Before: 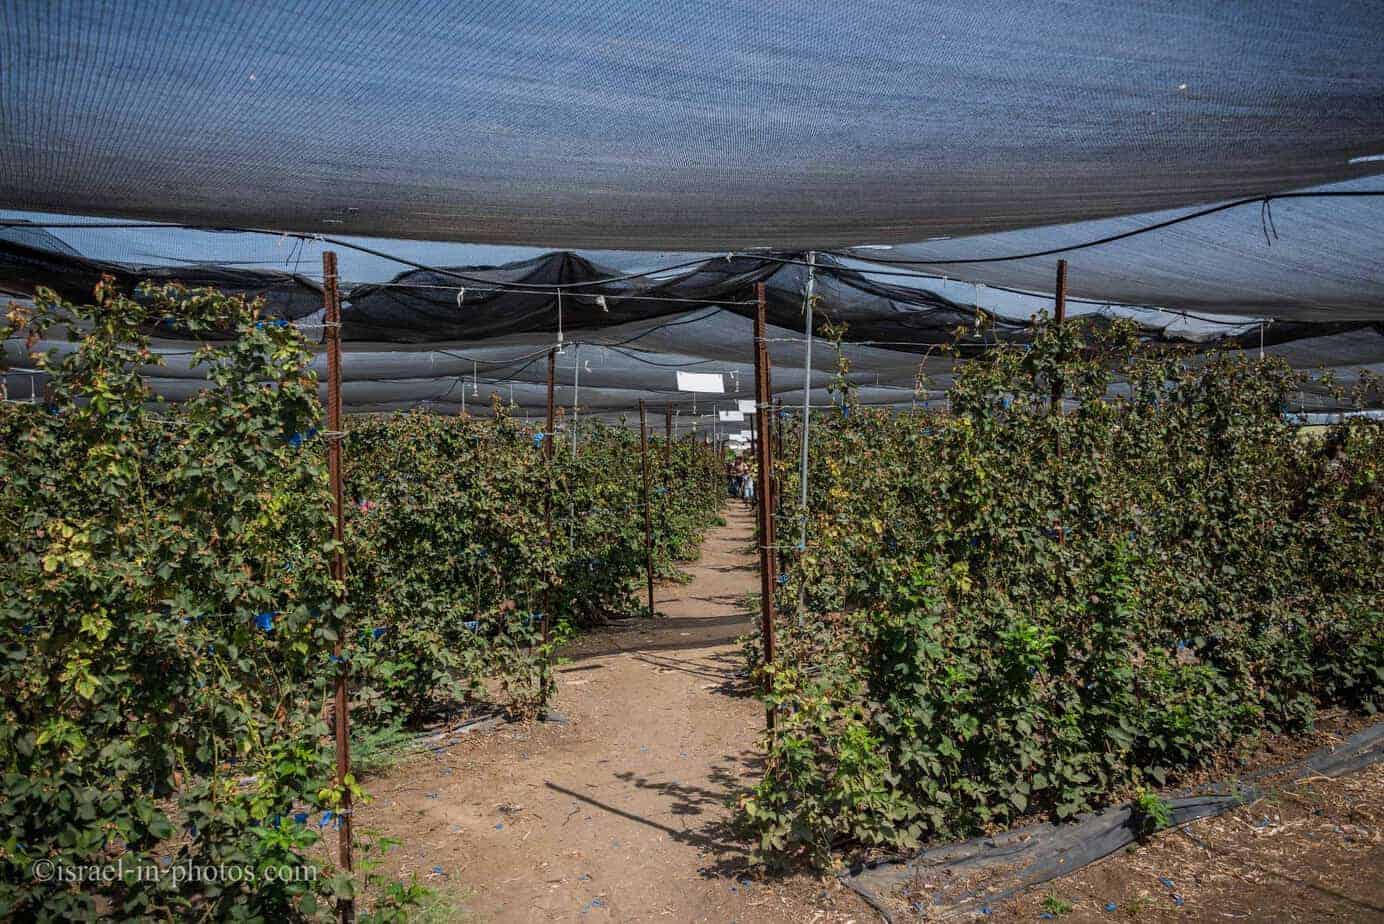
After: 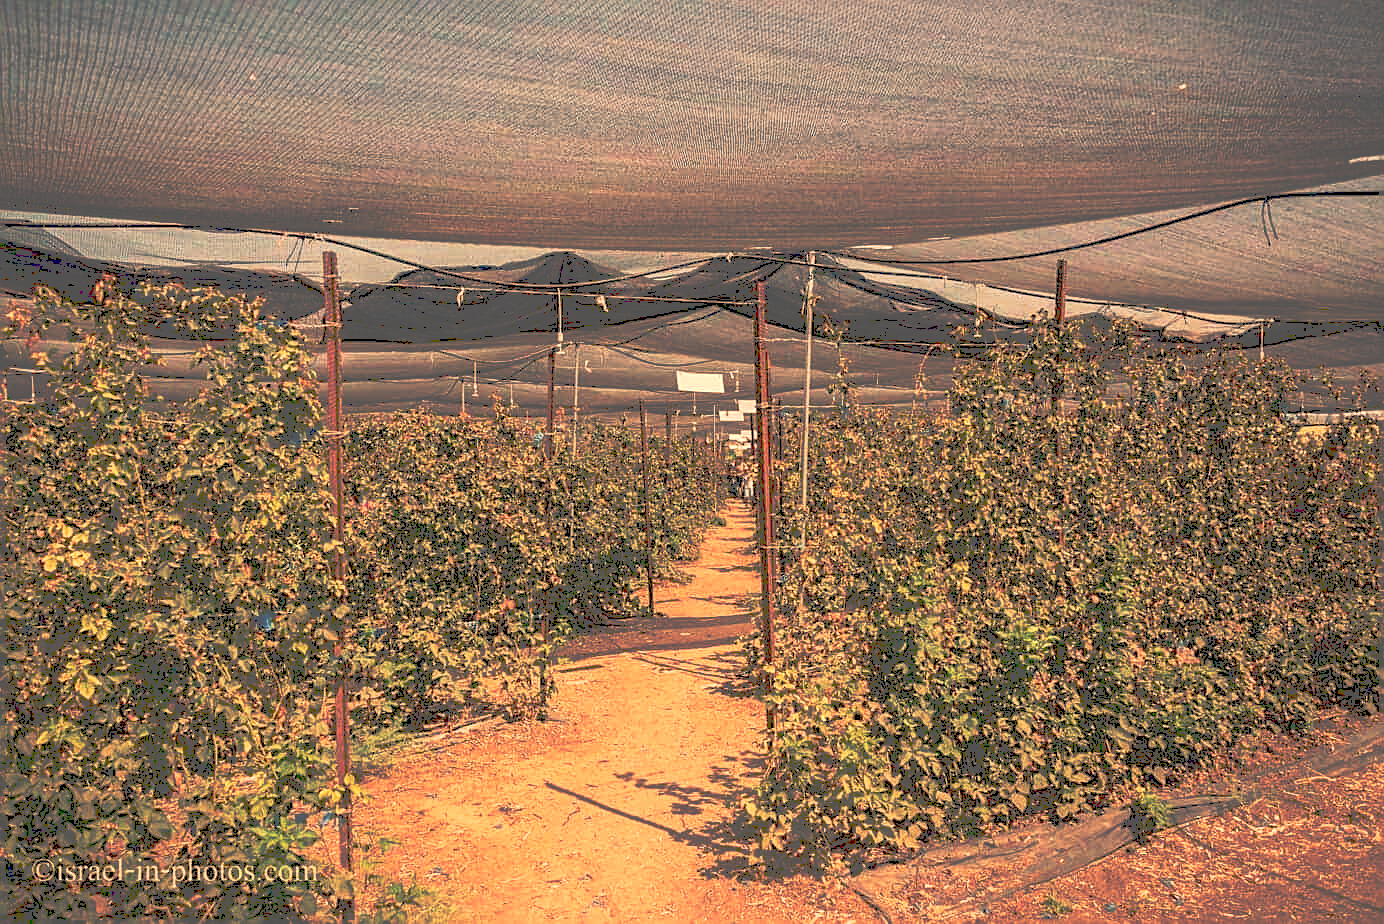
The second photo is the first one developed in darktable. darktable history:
tone curve: curves: ch0 [(0, 0) (0.003, 0.345) (0.011, 0.345) (0.025, 0.345) (0.044, 0.349) (0.069, 0.353) (0.1, 0.356) (0.136, 0.359) (0.177, 0.366) (0.224, 0.378) (0.277, 0.398) (0.335, 0.429) (0.399, 0.476) (0.468, 0.545) (0.543, 0.624) (0.623, 0.721) (0.709, 0.811) (0.801, 0.876) (0.898, 0.913) (1, 1)], preserve colors none
white balance: red 1.467, blue 0.684
sharpen: on, module defaults
